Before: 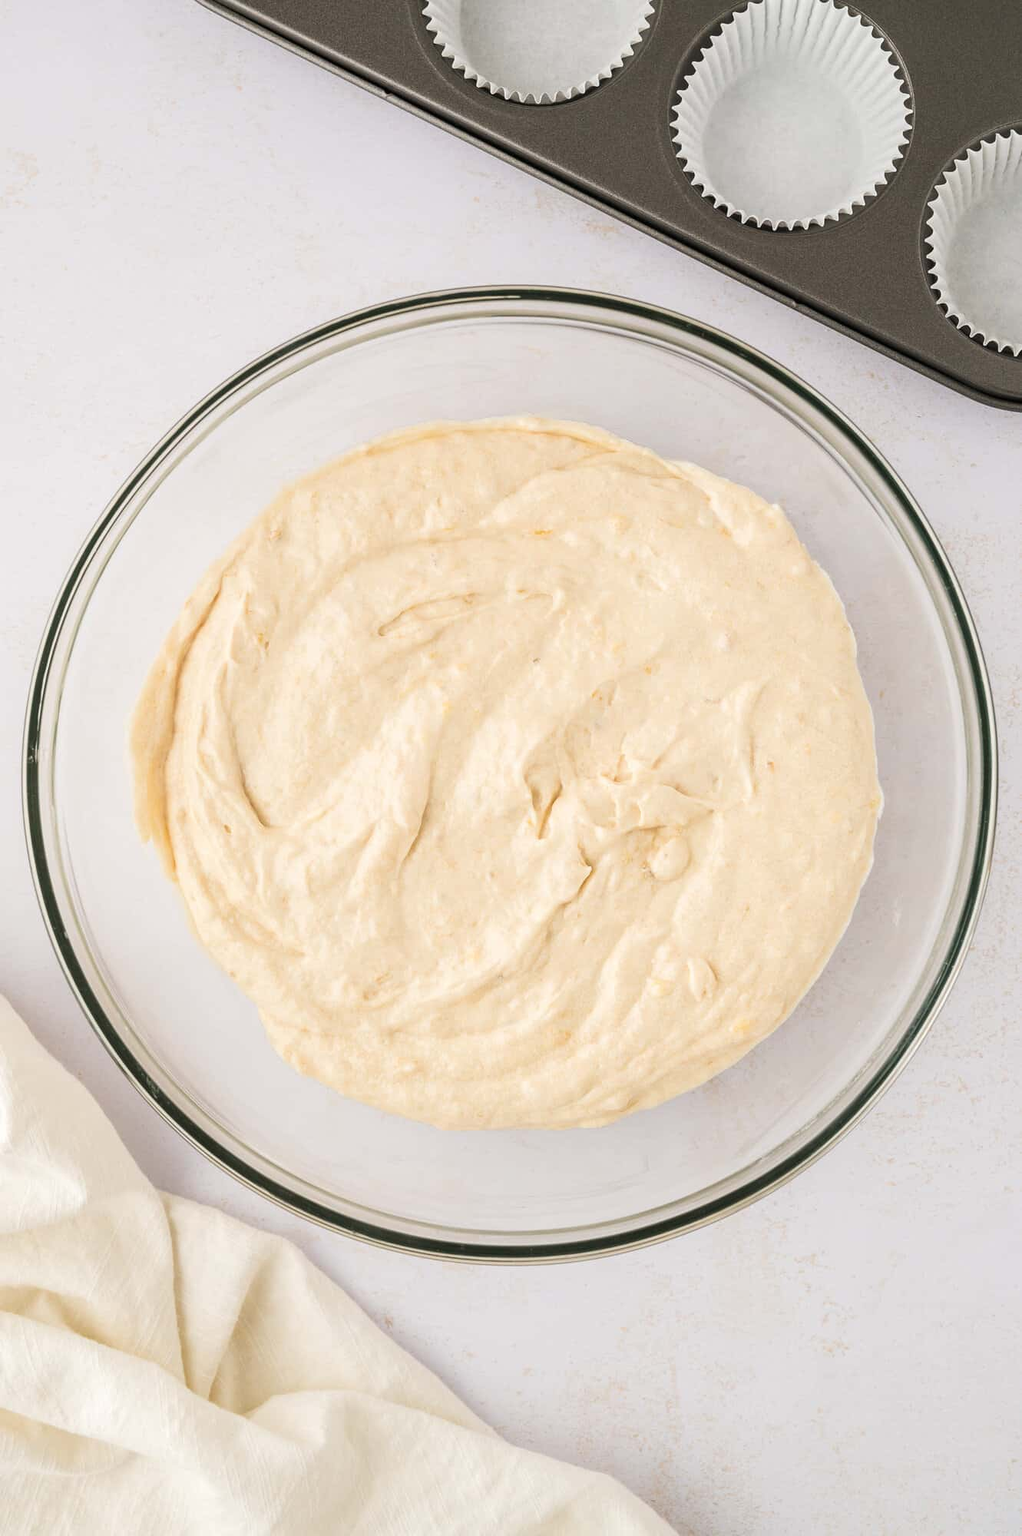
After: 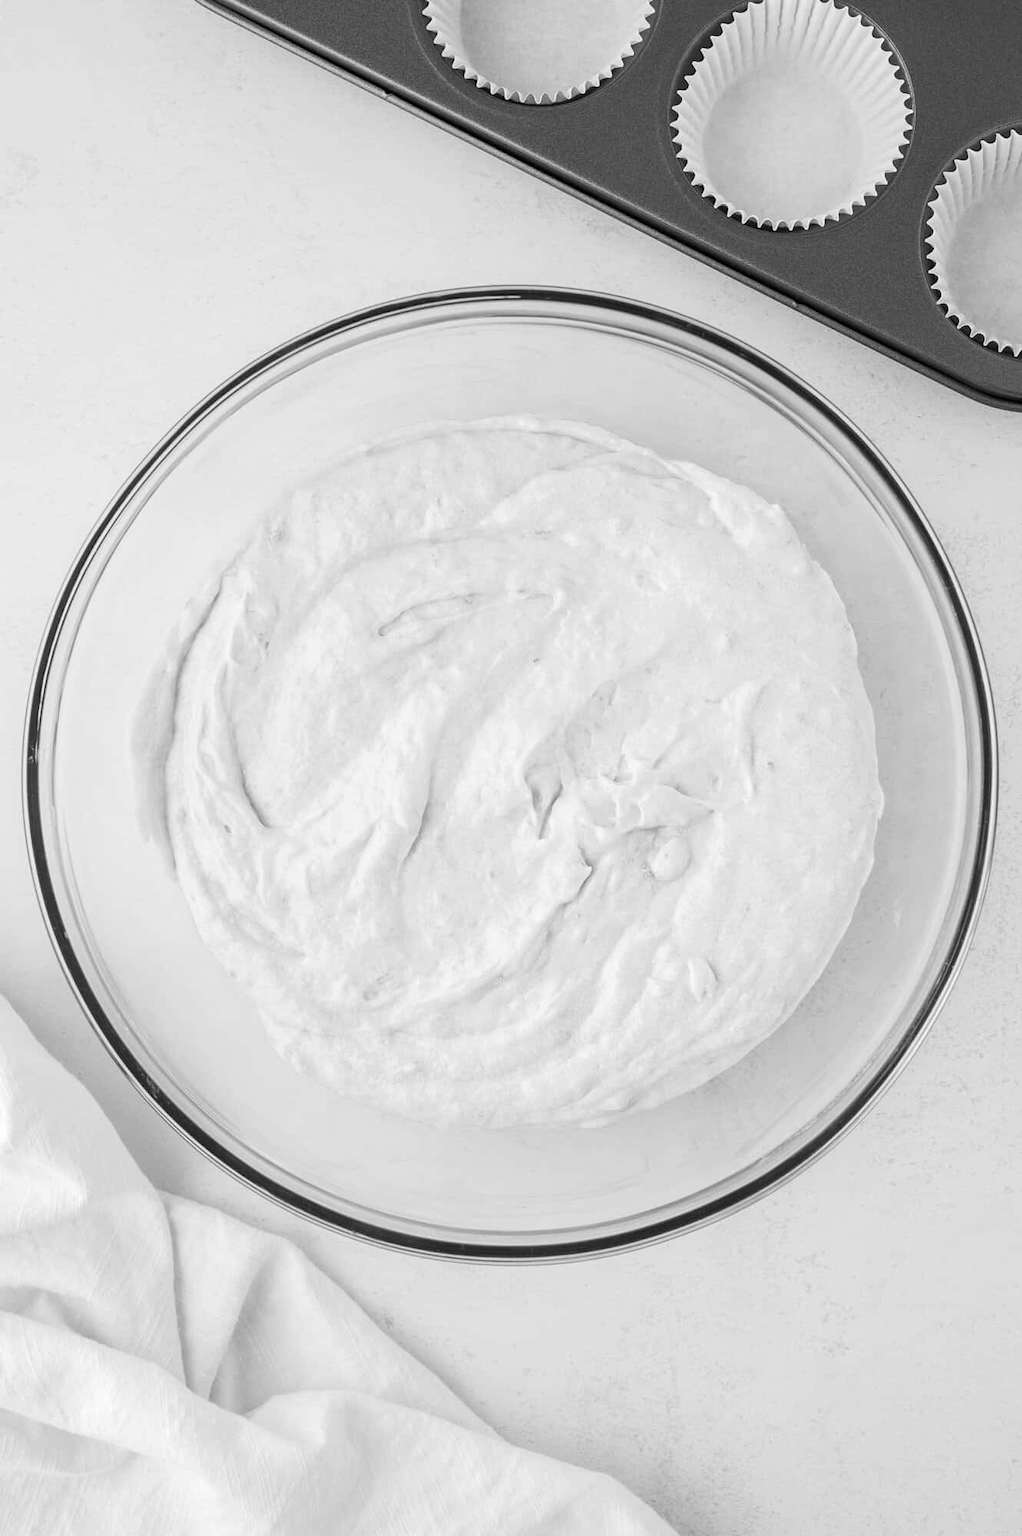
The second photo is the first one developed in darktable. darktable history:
contrast brightness saturation: saturation -0.999
